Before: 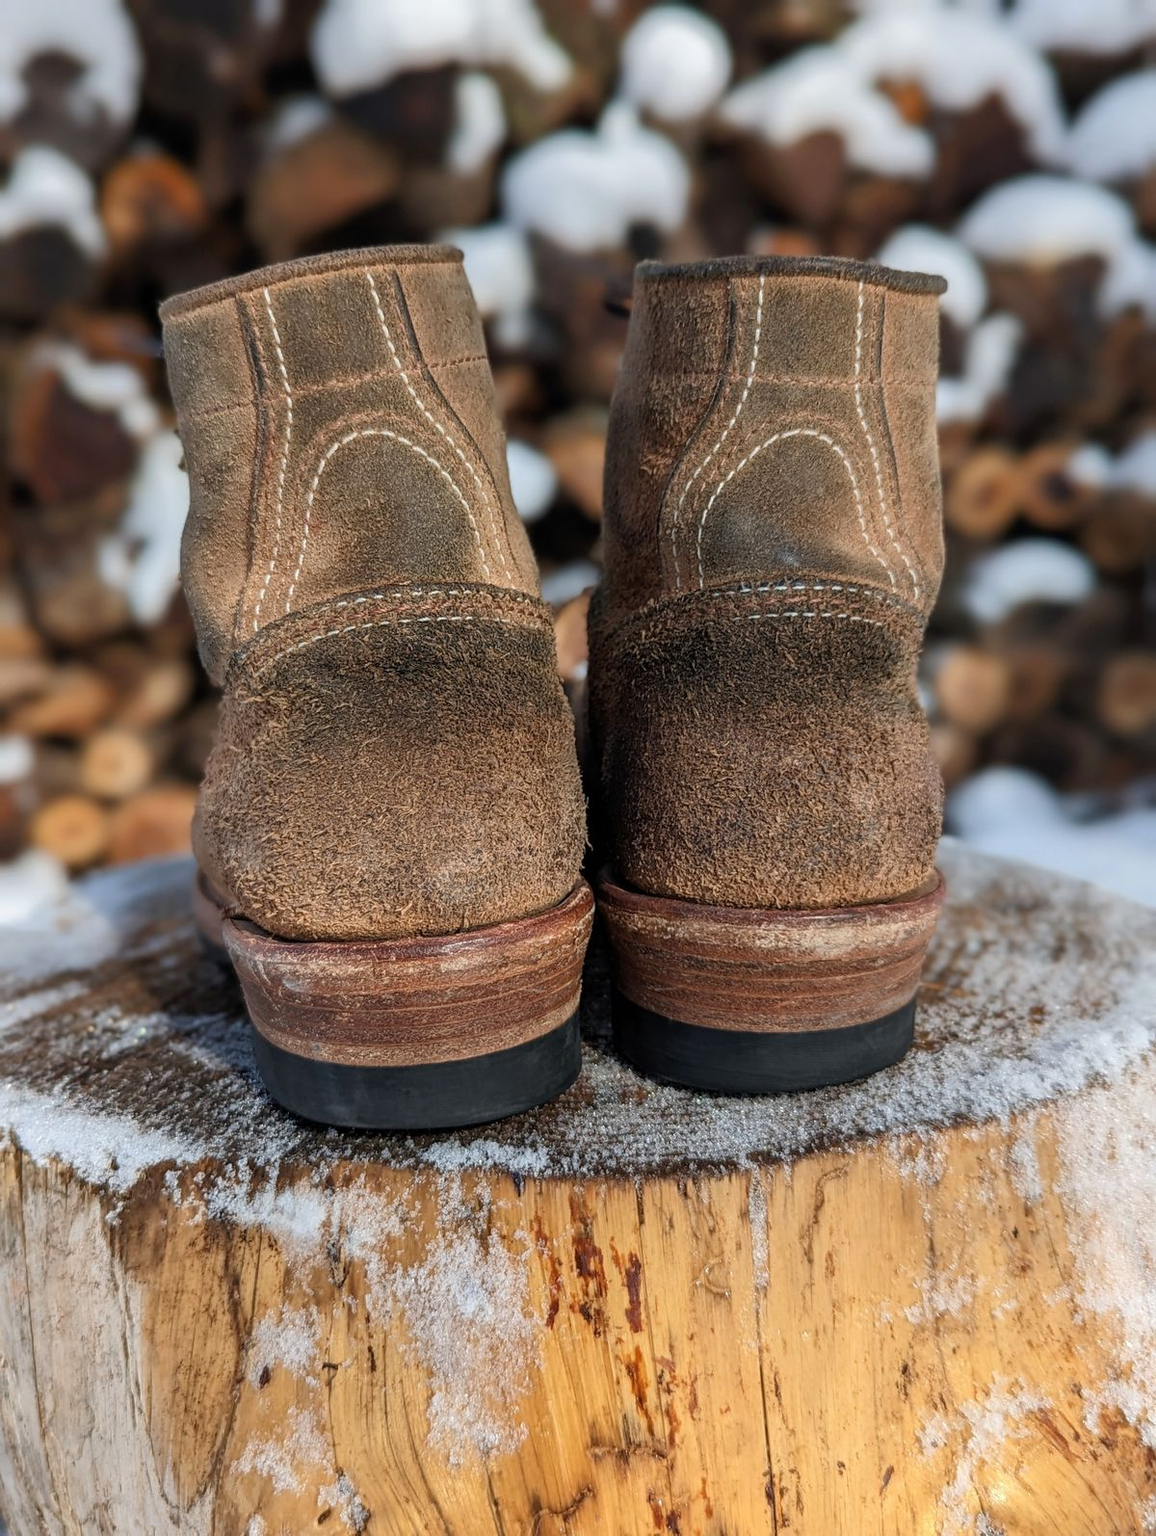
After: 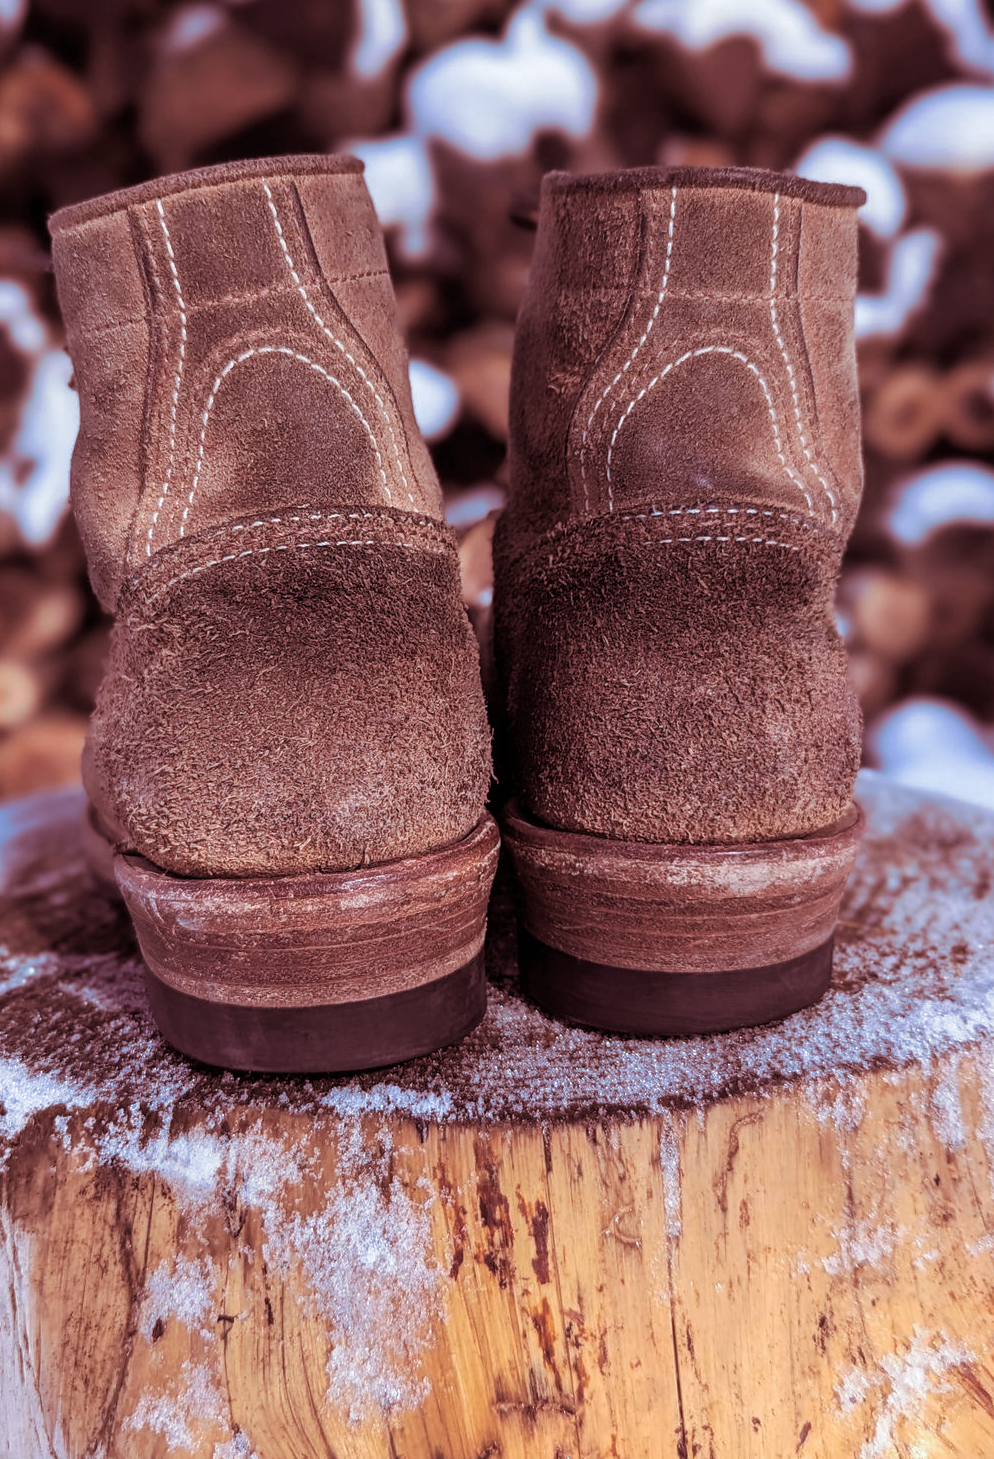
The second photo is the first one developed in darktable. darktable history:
crop: left 9.807%, top 6.259%, right 7.334%, bottom 2.177%
color calibration: output R [1.063, -0.012, -0.003, 0], output B [-0.079, 0.047, 1, 0], illuminant custom, x 0.389, y 0.387, temperature 3838.64 K
split-toning: compress 20%
